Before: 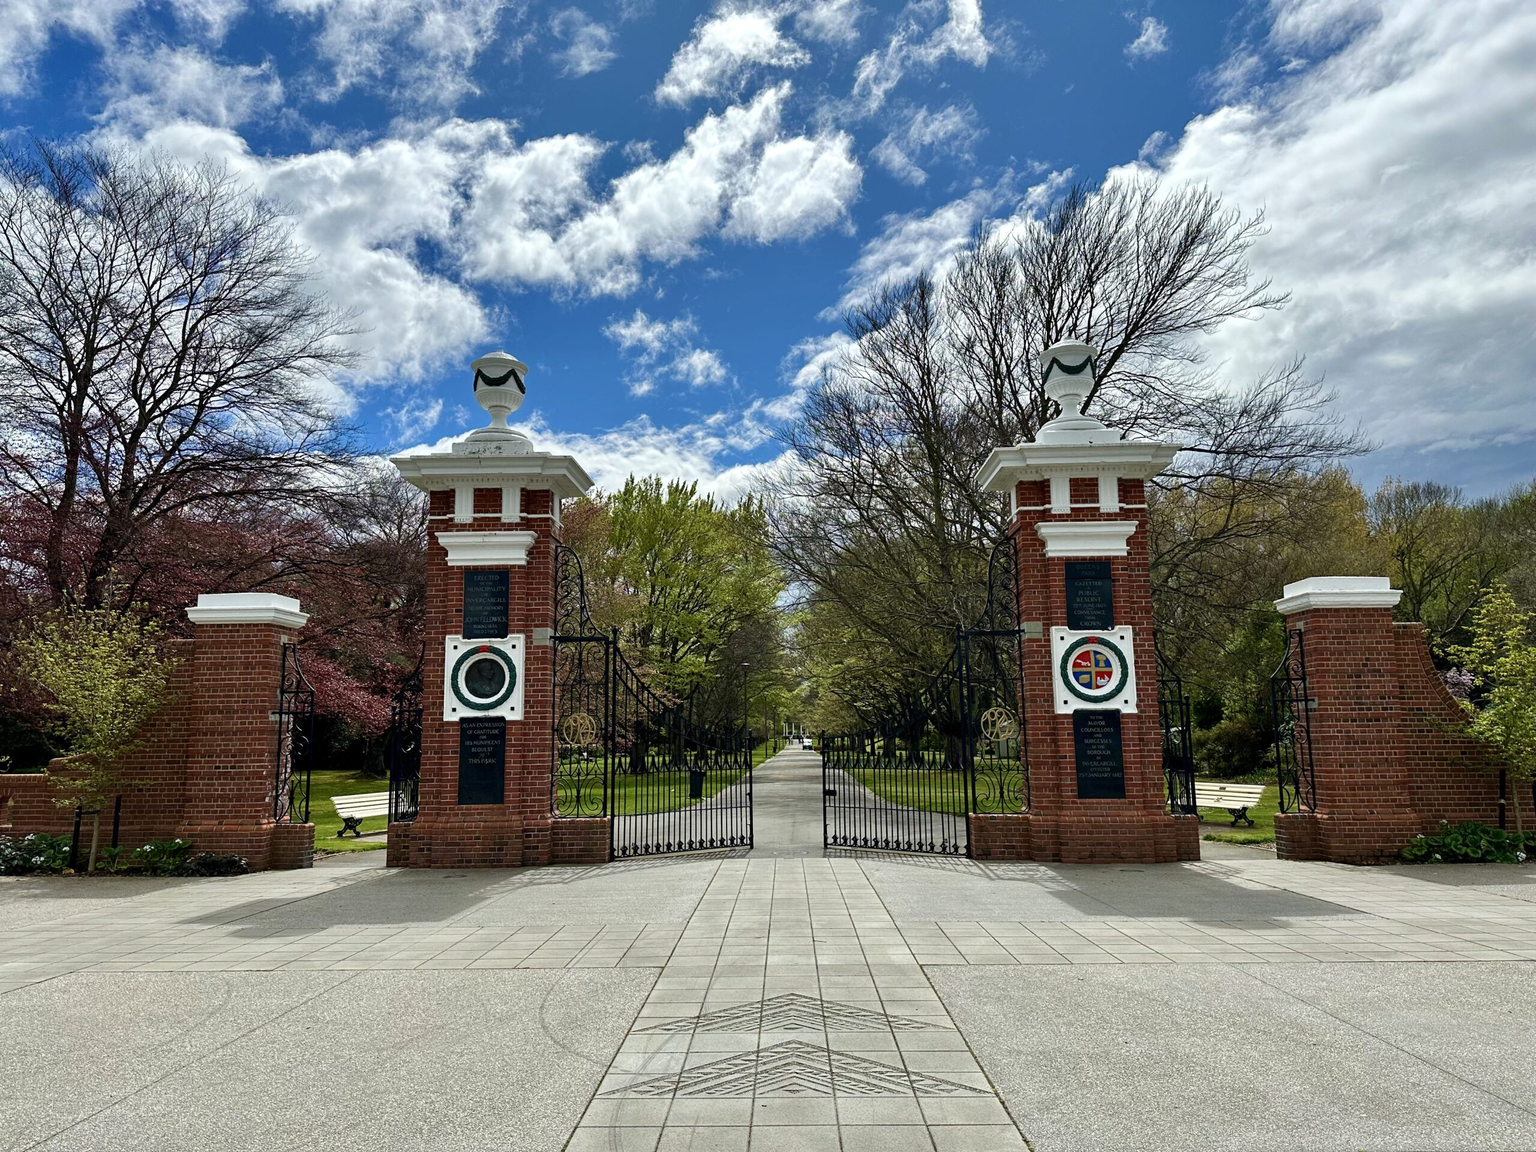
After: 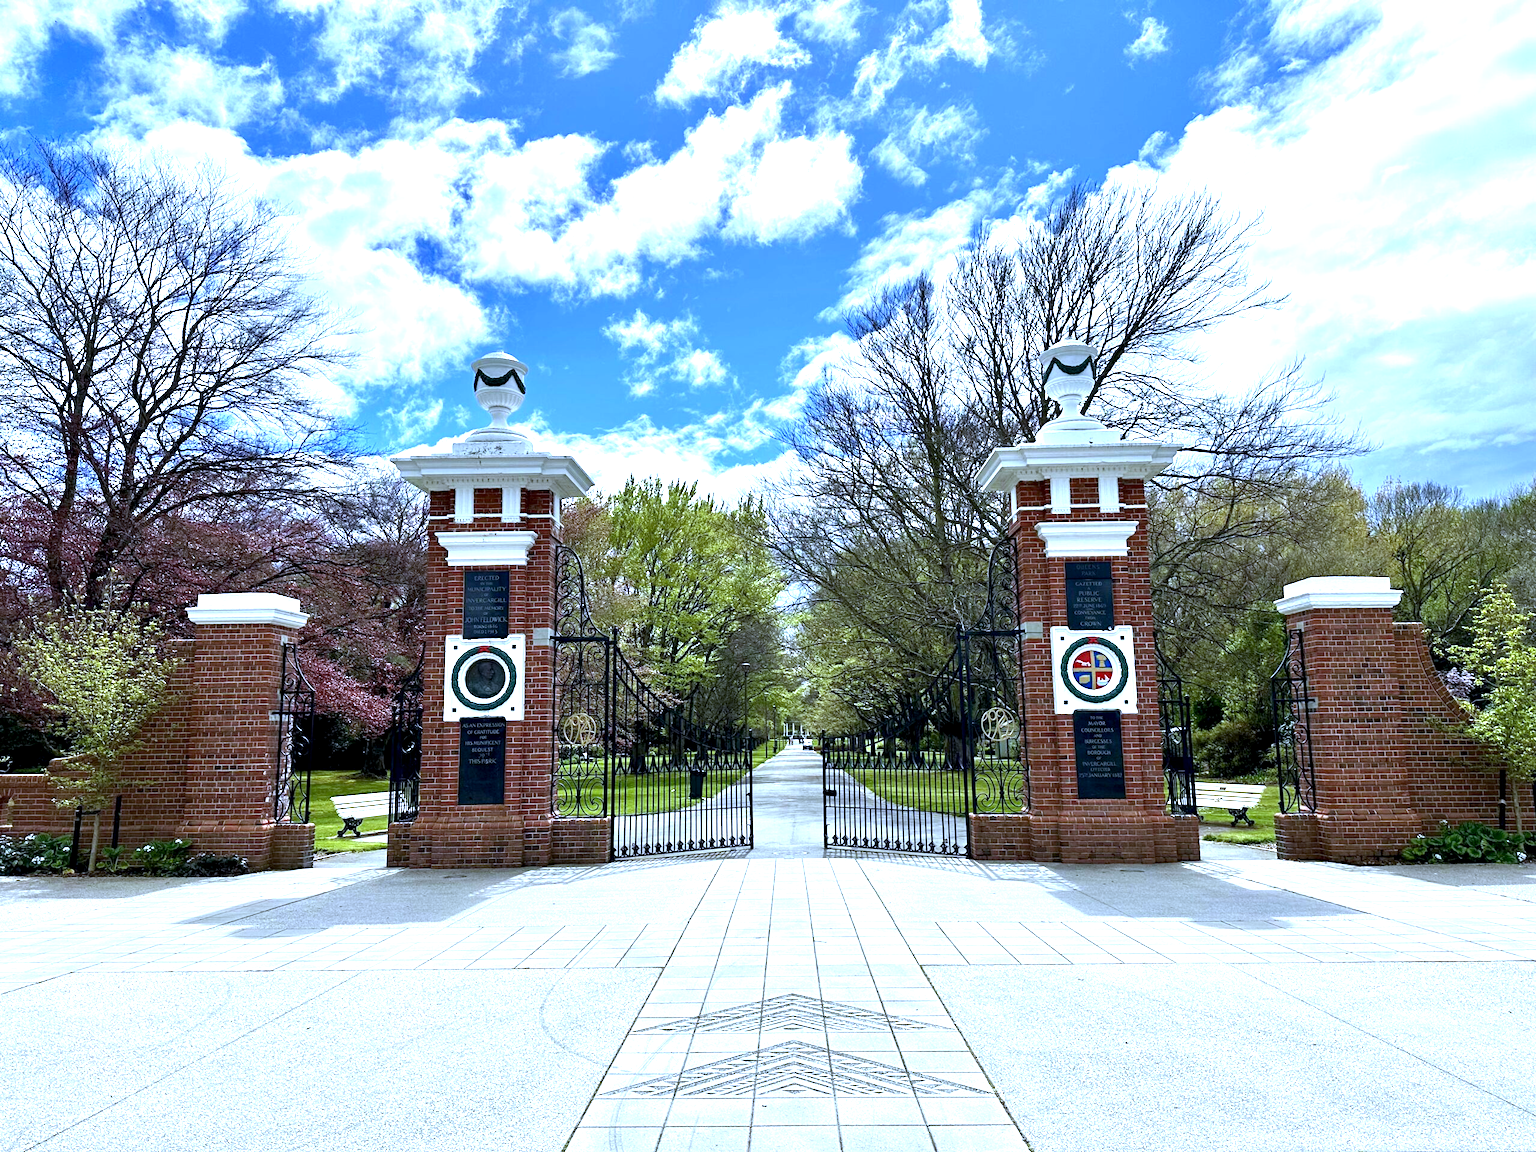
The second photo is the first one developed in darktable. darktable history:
exposure: black level correction 0.001, exposure 1.3 EV, compensate highlight preservation false
white balance: red 0.871, blue 1.249
